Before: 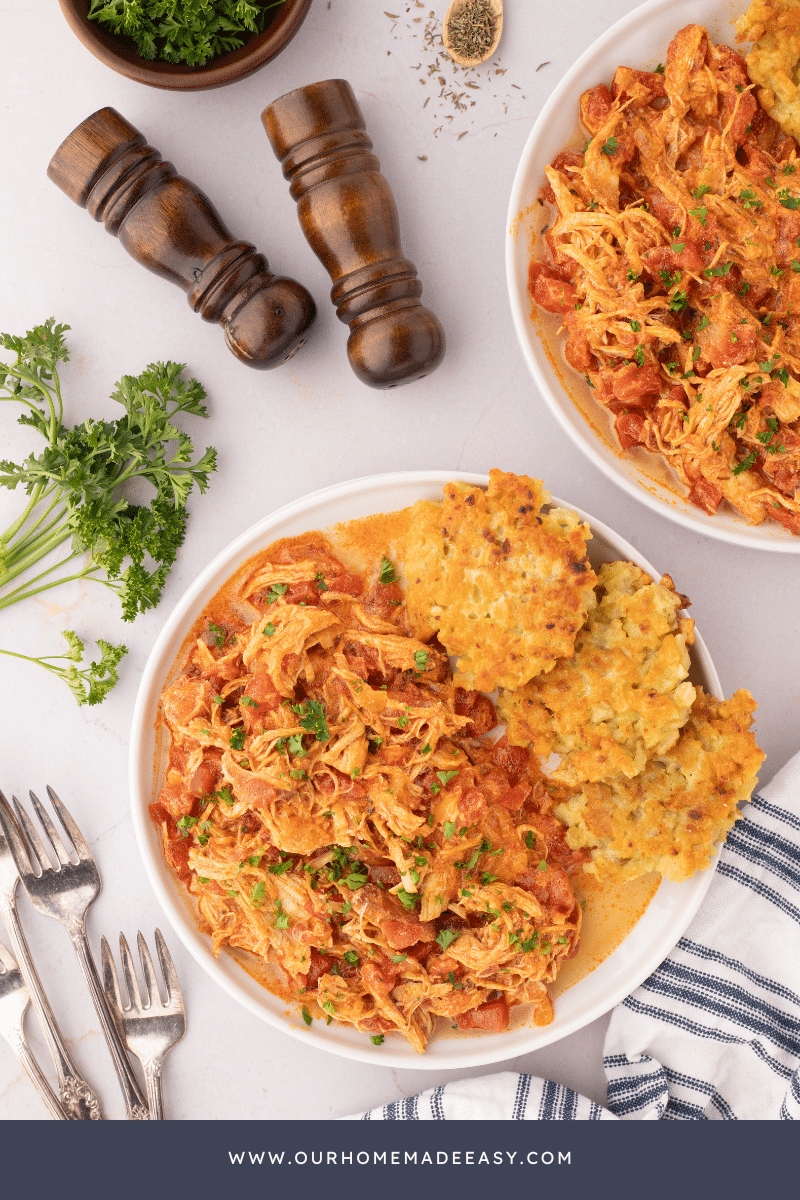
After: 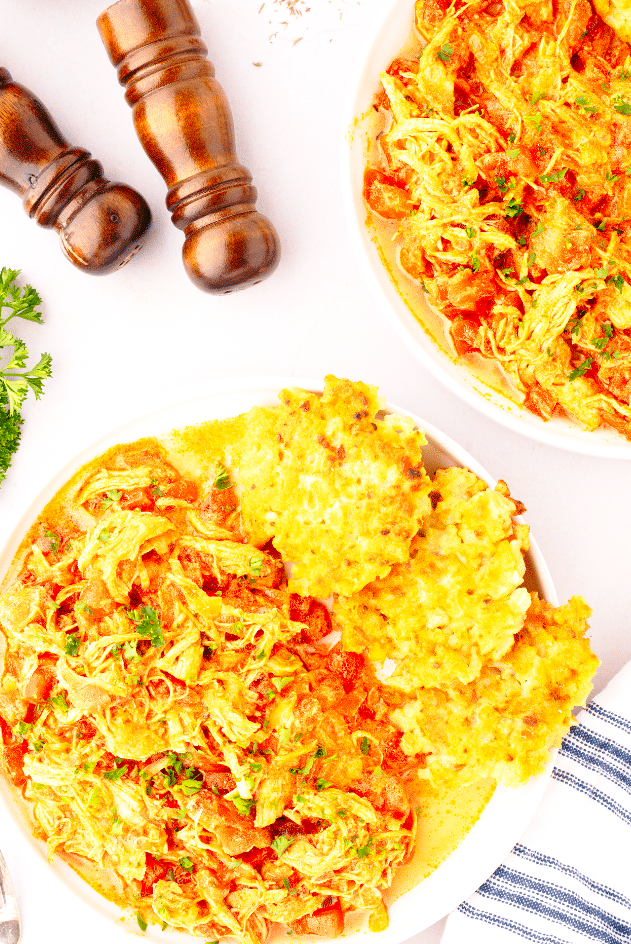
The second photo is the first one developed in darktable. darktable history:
base curve: curves: ch0 [(0, 0) (0.028, 0.03) (0.121, 0.232) (0.46, 0.748) (0.859, 0.968) (1, 1)], preserve colors none
exposure: black level correction 0, exposure 0.5 EV, compensate exposure bias true, compensate highlight preservation false
color correction: saturation 1.34
crop and rotate: left 20.74%, top 7.912%, right 0.375%, bottom 13.378%
